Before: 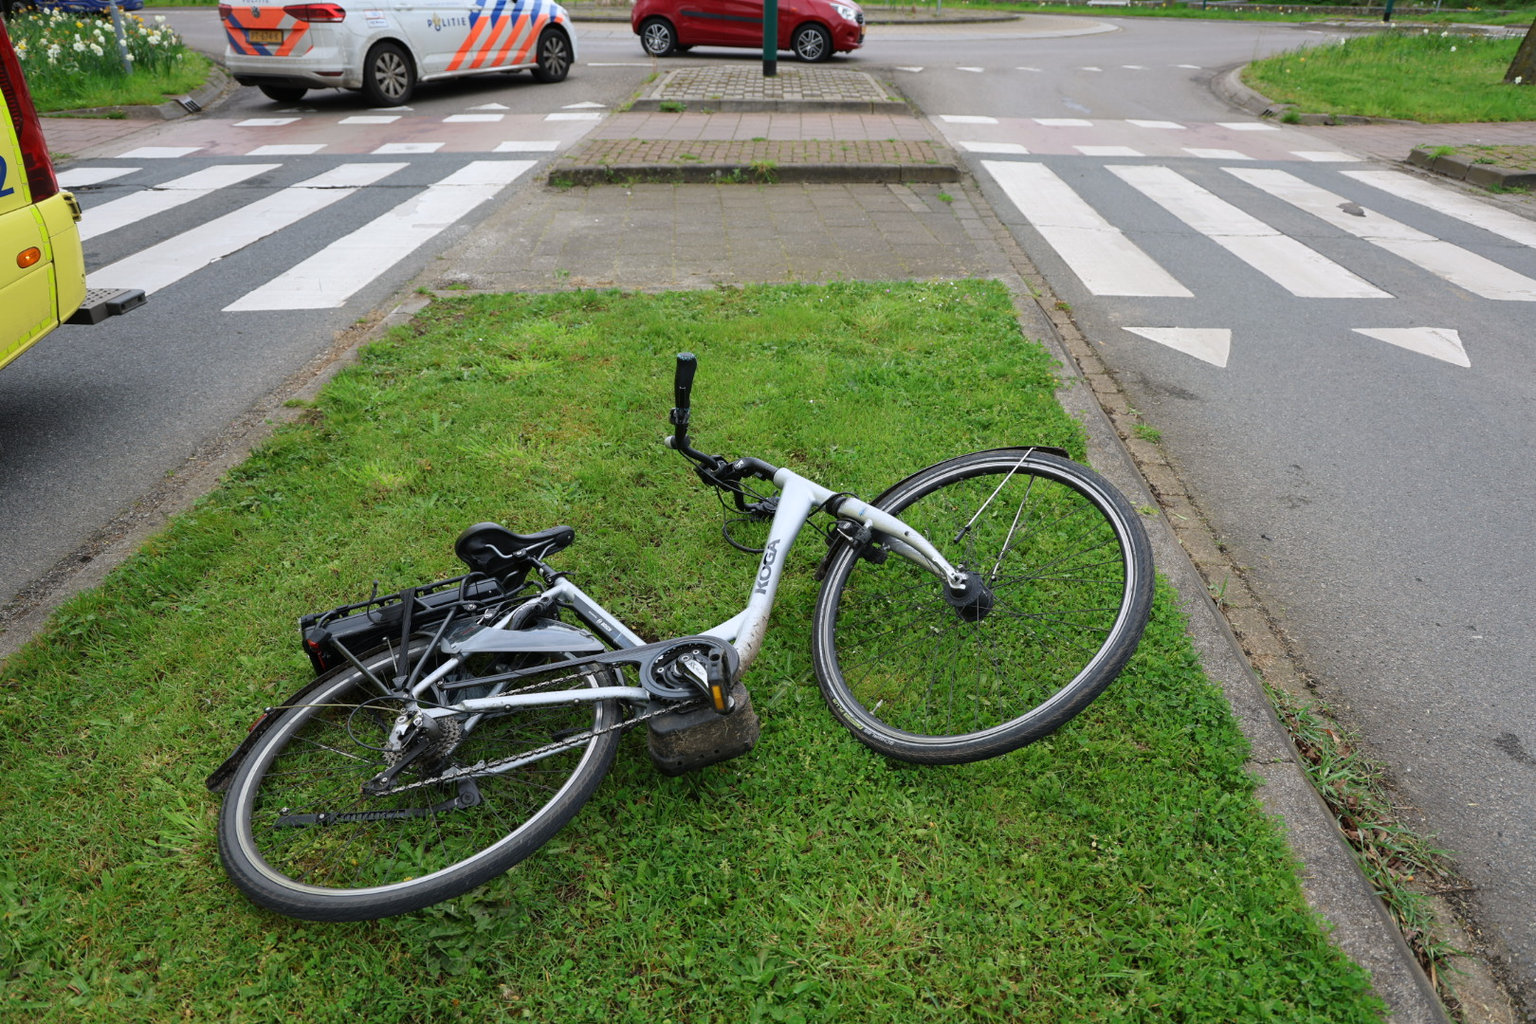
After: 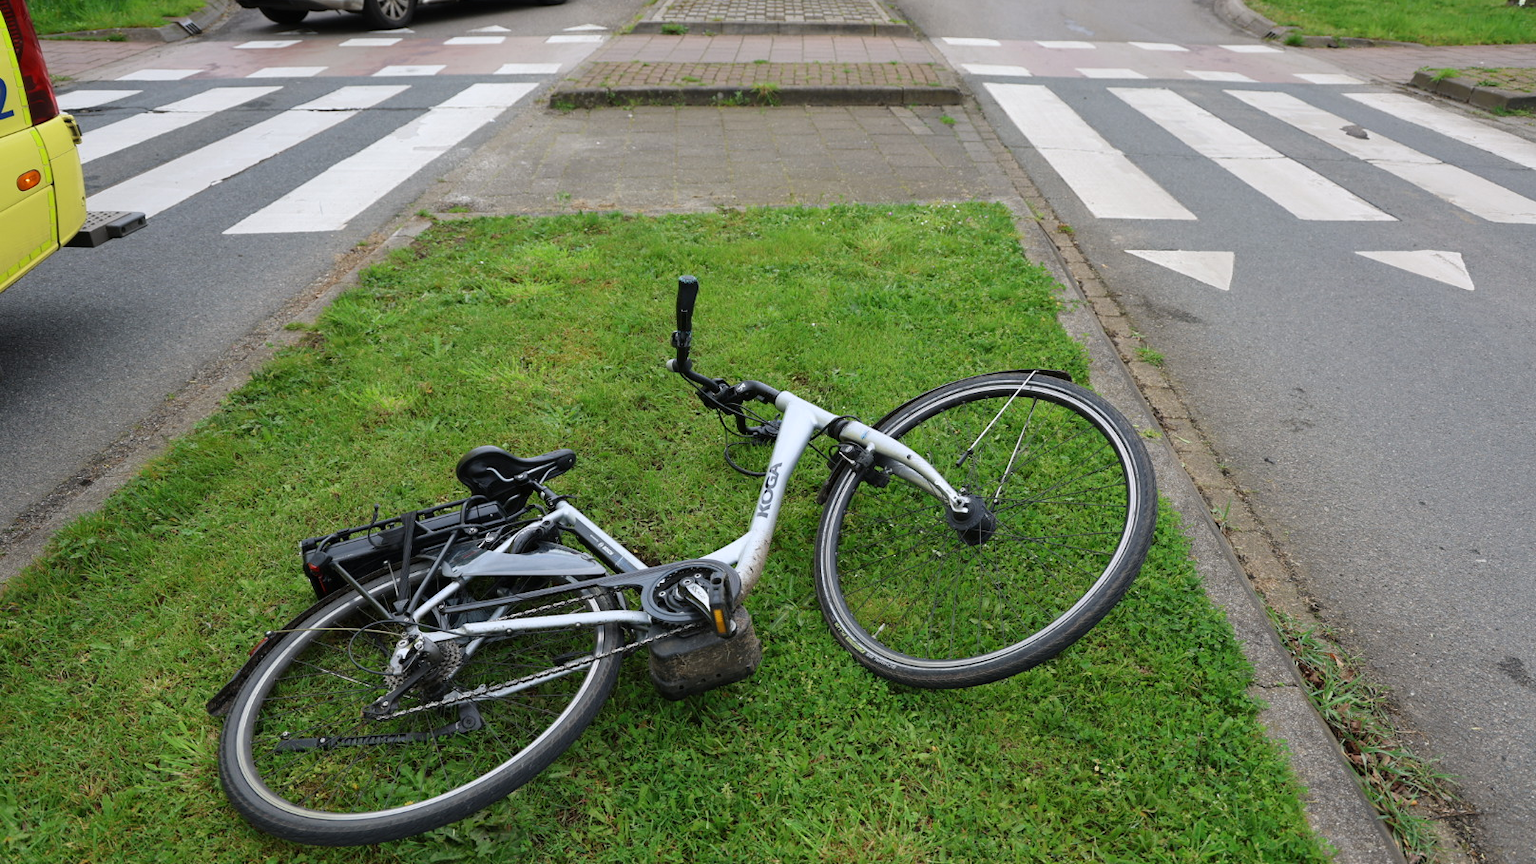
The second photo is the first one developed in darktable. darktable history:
crop: top 7.625%, bottom 8.027%
shadows and highlights: shadows 20.91, highlights -35.45, soften with gaussian
